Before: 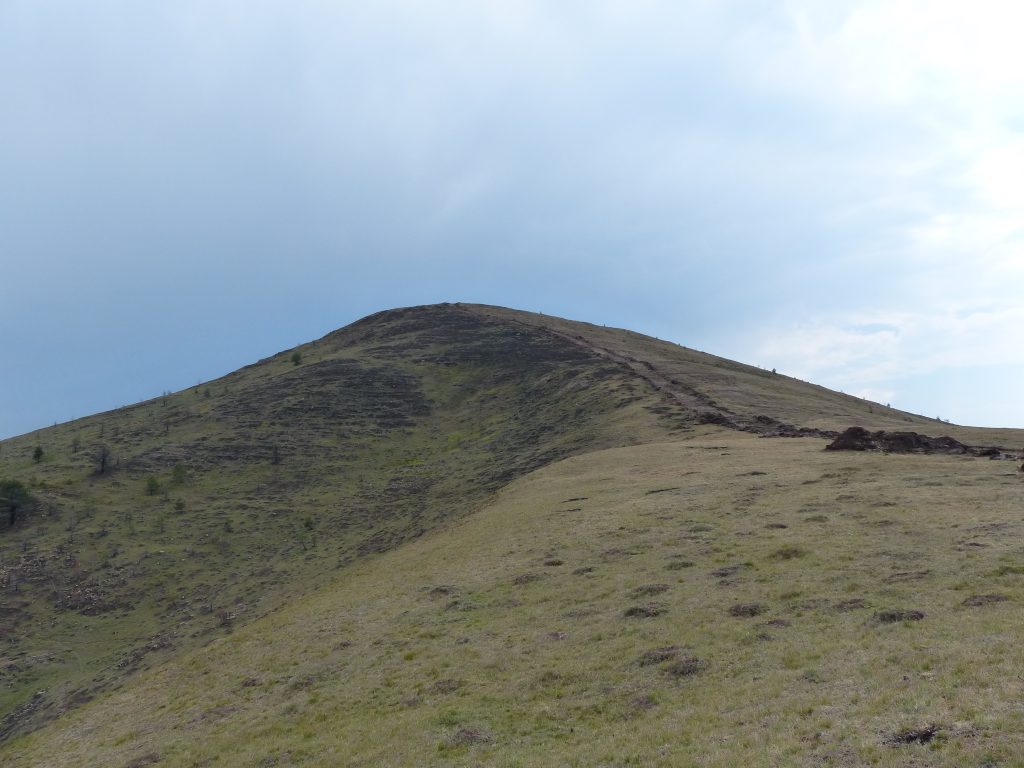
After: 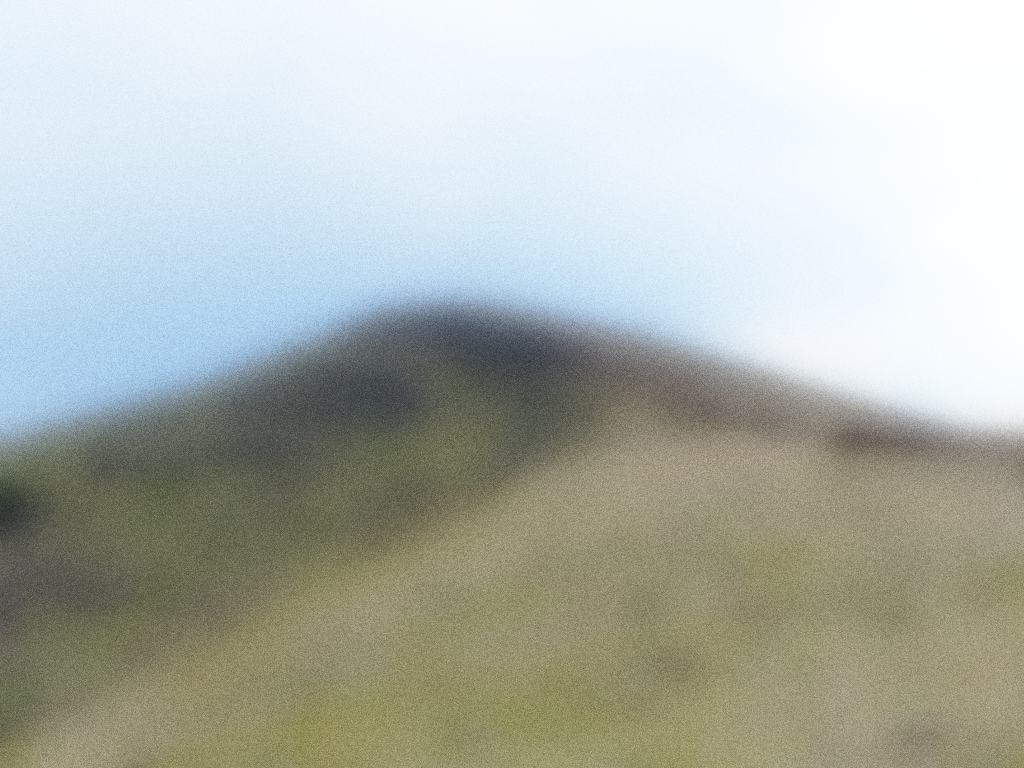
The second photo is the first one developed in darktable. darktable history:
base curve: curves: ch0 [(0, 0) (0.028, 0.03) (0.121, 0.232) (0.46, 0.748) (0.859, 0.968) (1, 1)], preserve colors none
lowpass: radius 16, unbound 0
grain: coarseness 0.09 ISO, strength 40%
